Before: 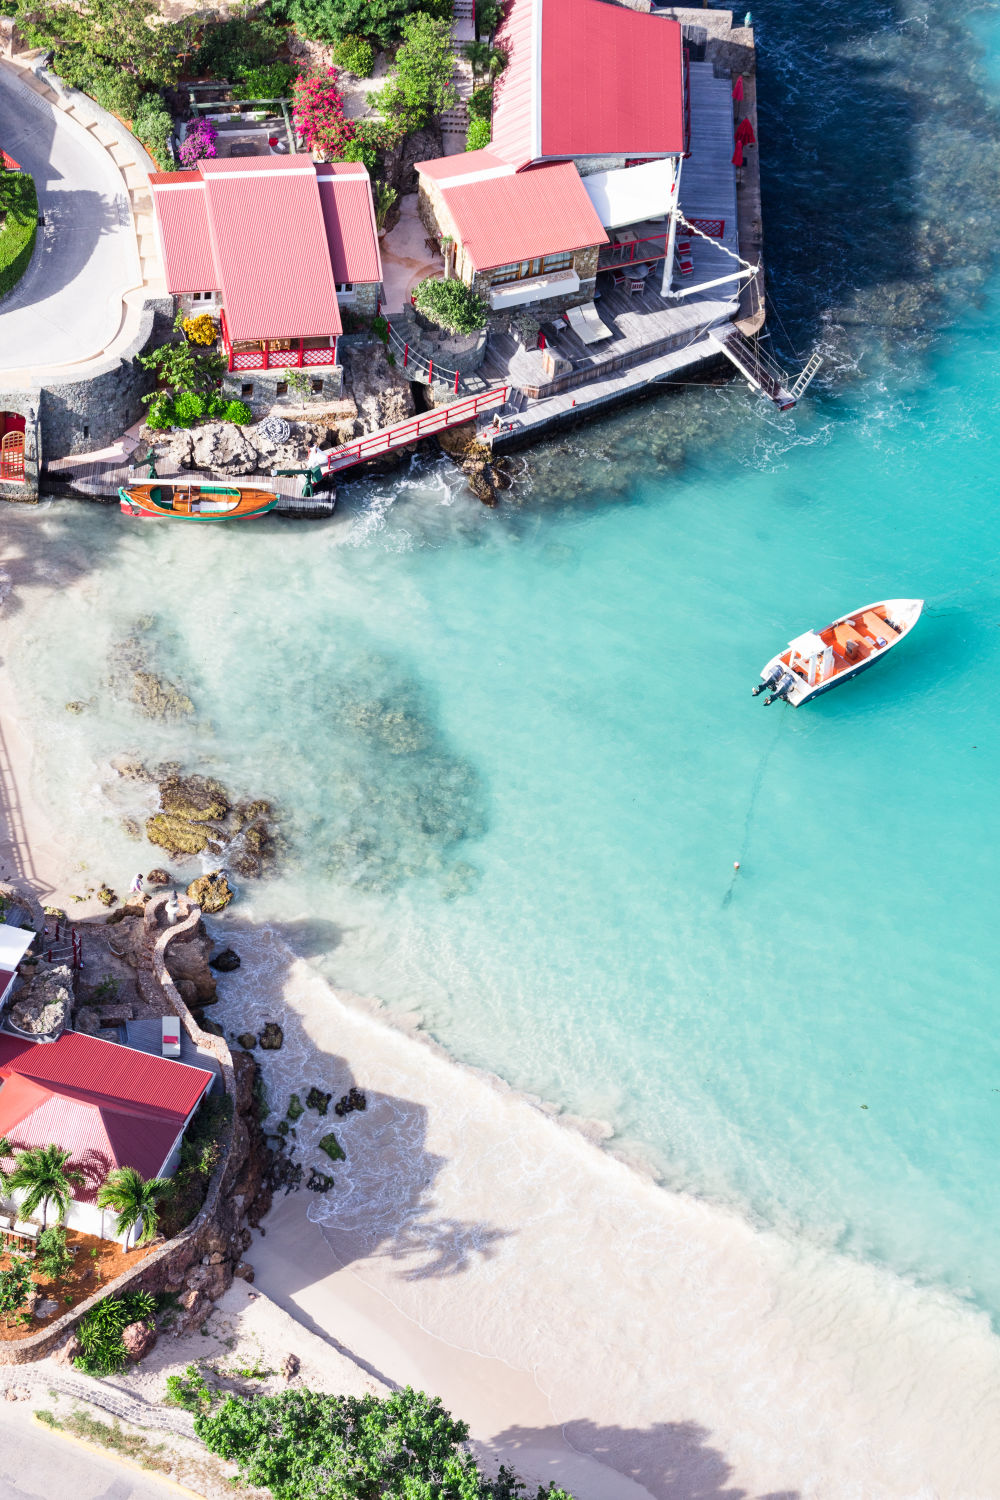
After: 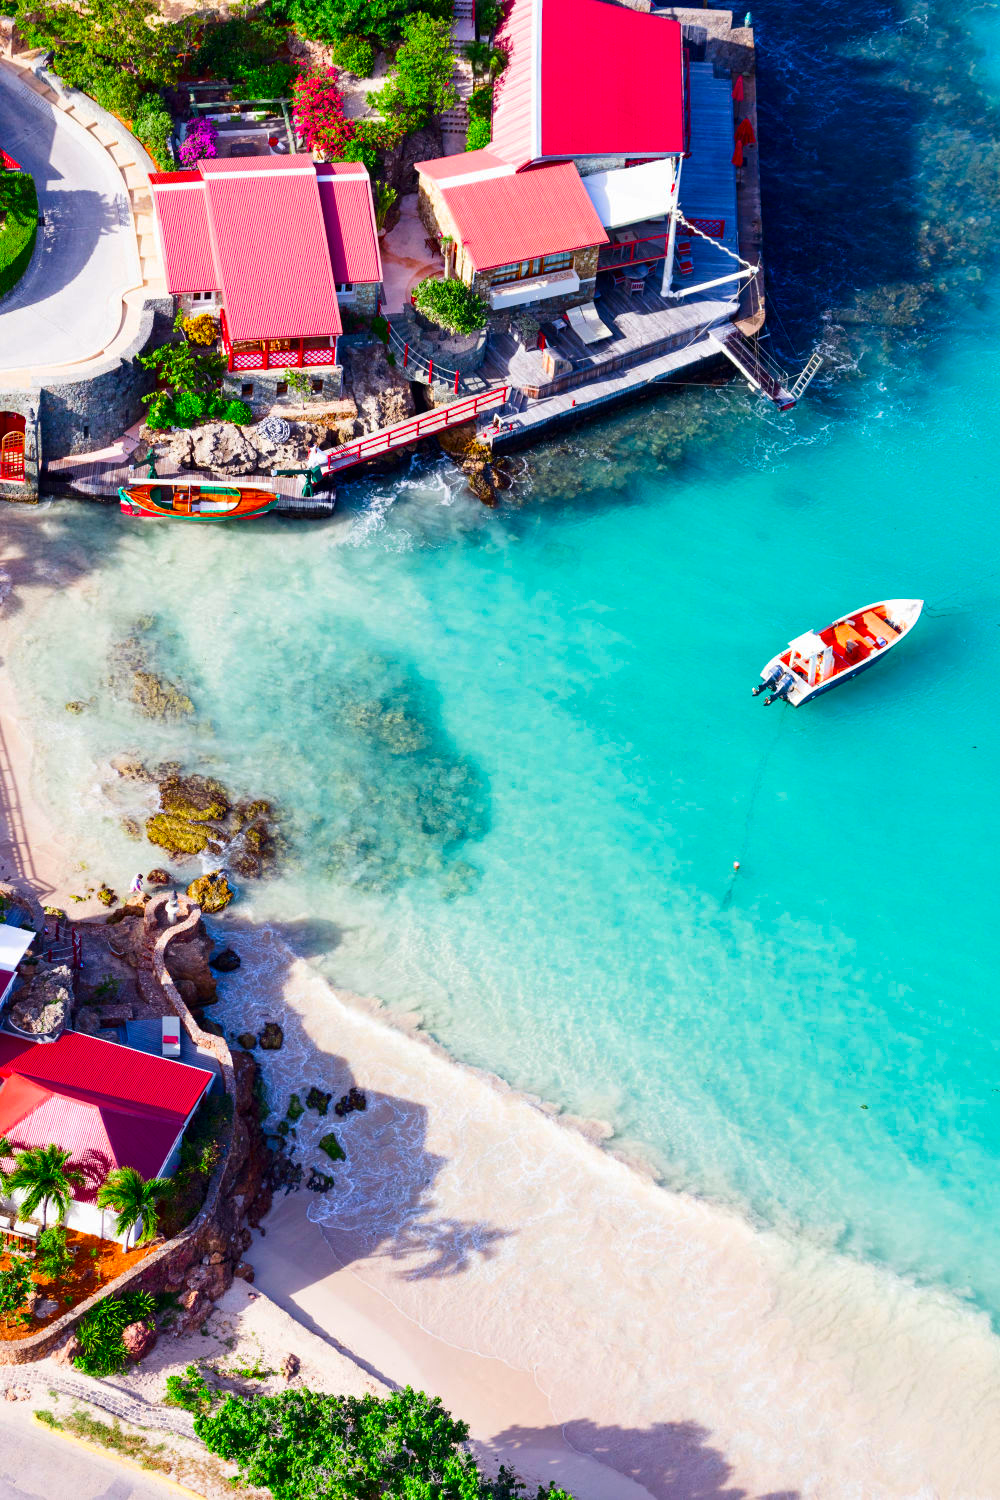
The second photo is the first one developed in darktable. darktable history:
contrast brightness saturation: contrast 0.068, brightness -0.146, saturation 0.112
color correction: highlights b* -0.034, saturation 1.29
color balance rgb: shadows fall-off 101.828%, perceptual saturation grading › global saturation 36.238%, mask middle-gray fulcrum 22.102%
